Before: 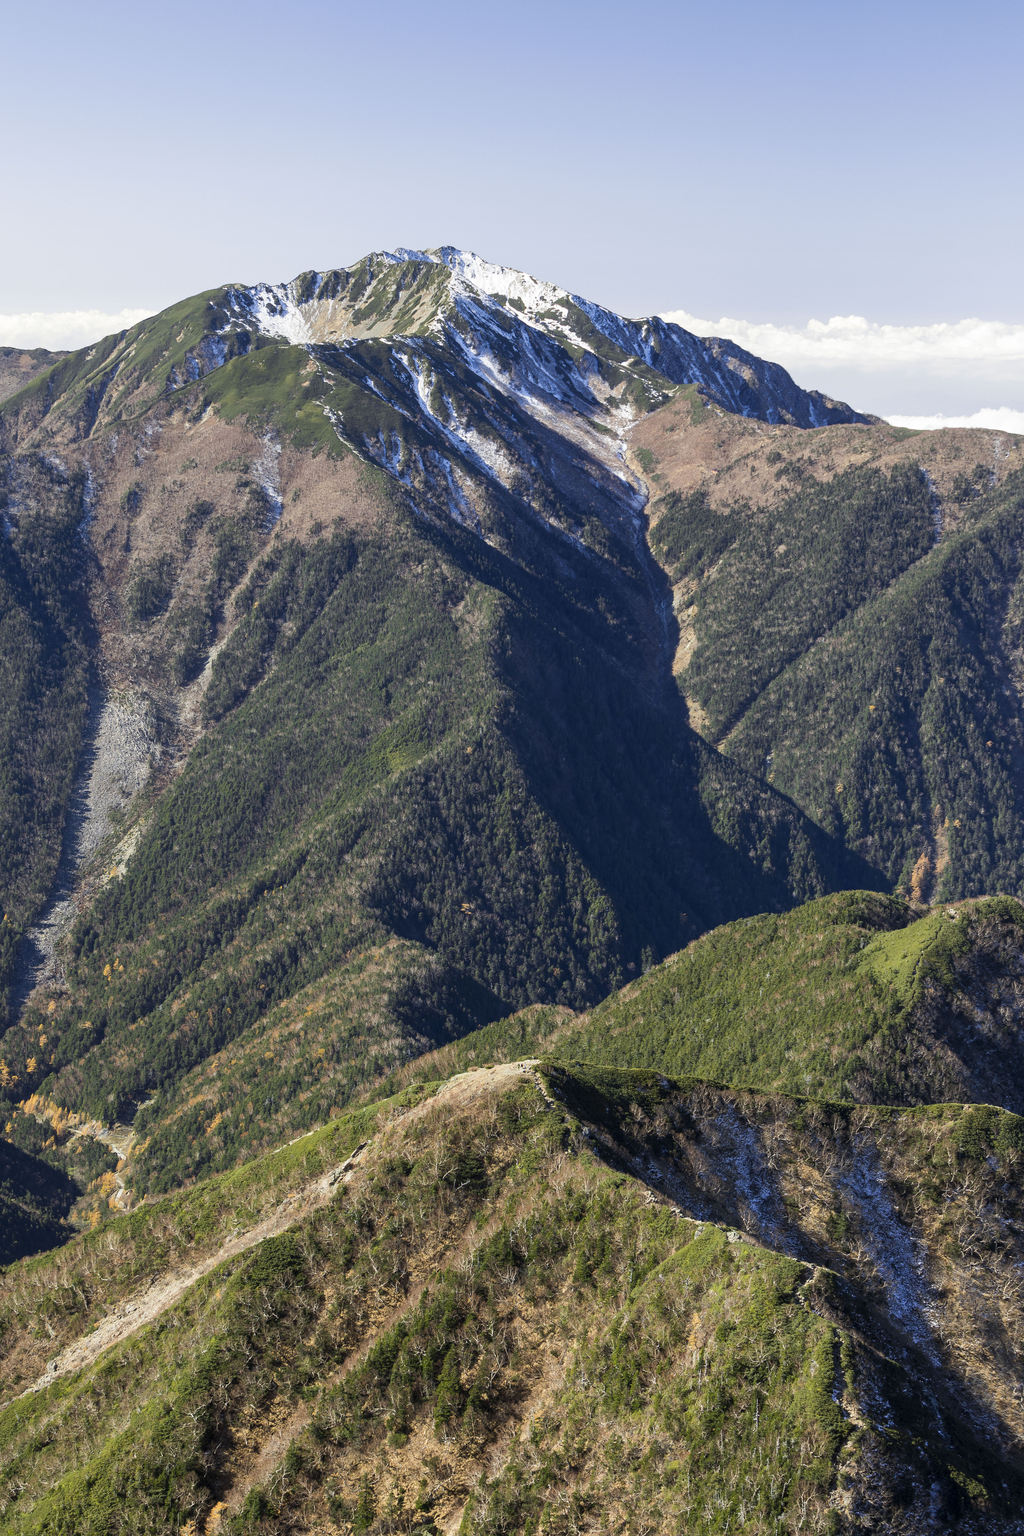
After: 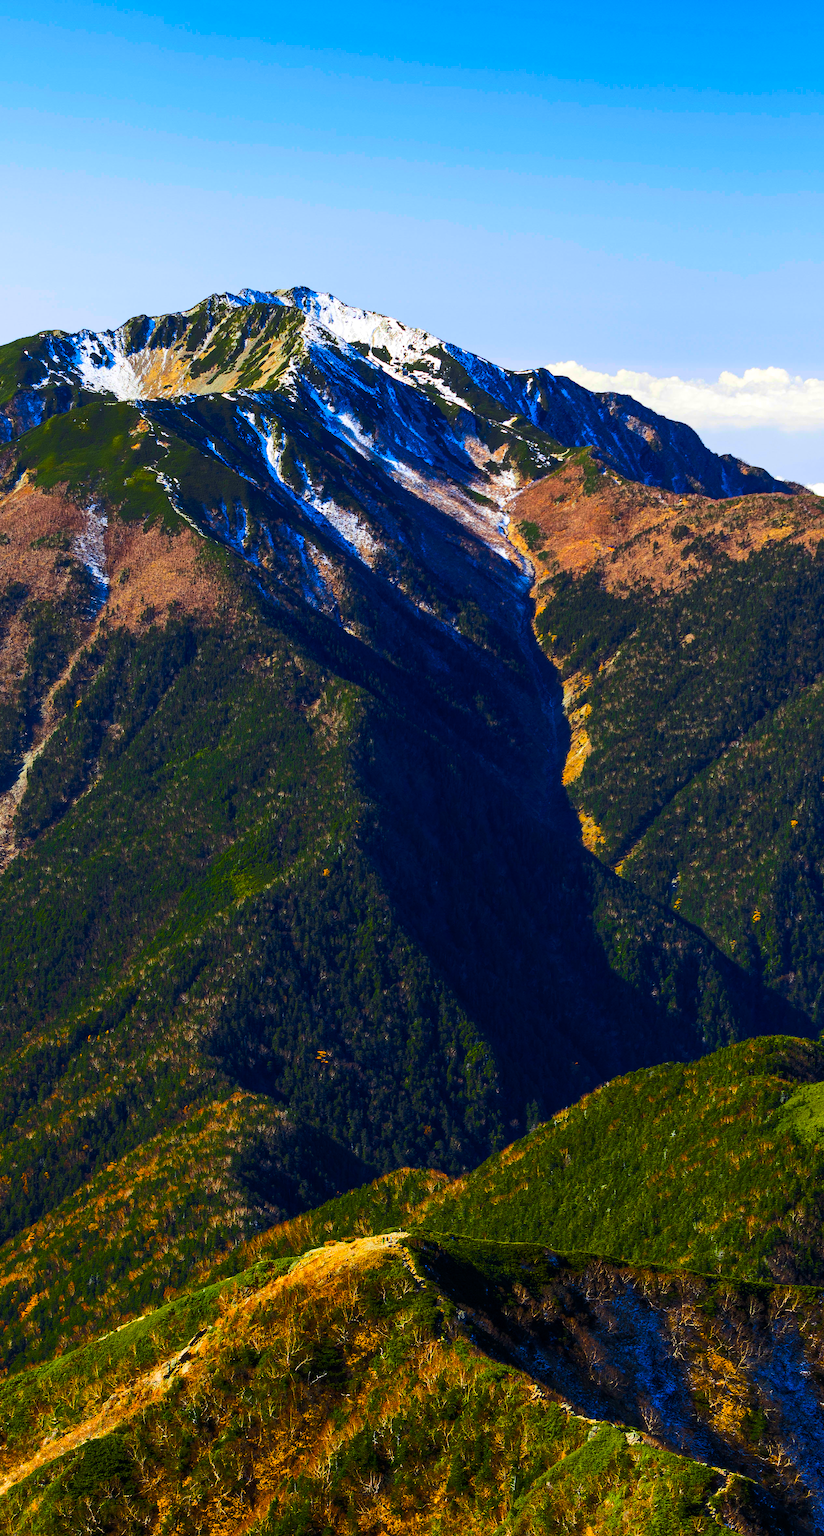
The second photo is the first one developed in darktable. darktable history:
crop: left 18.479%, right 12.2%, bottom 13.971%
contrast brightness saturation: saturation 0.5
color balance rgb: linear chroma grading › global chroma 40.15%, perceptual saturation grading › global saturation 60.58%, perceptual saturation grading › highlights 20.44%, perceptual saturation grading › shadows -50.36%, perceptual brilliance grading › highlights 2.19%, perceptual brilliance grading › mid-tones -50.36%, perceptual brilliance grading › shadows -50.36%
